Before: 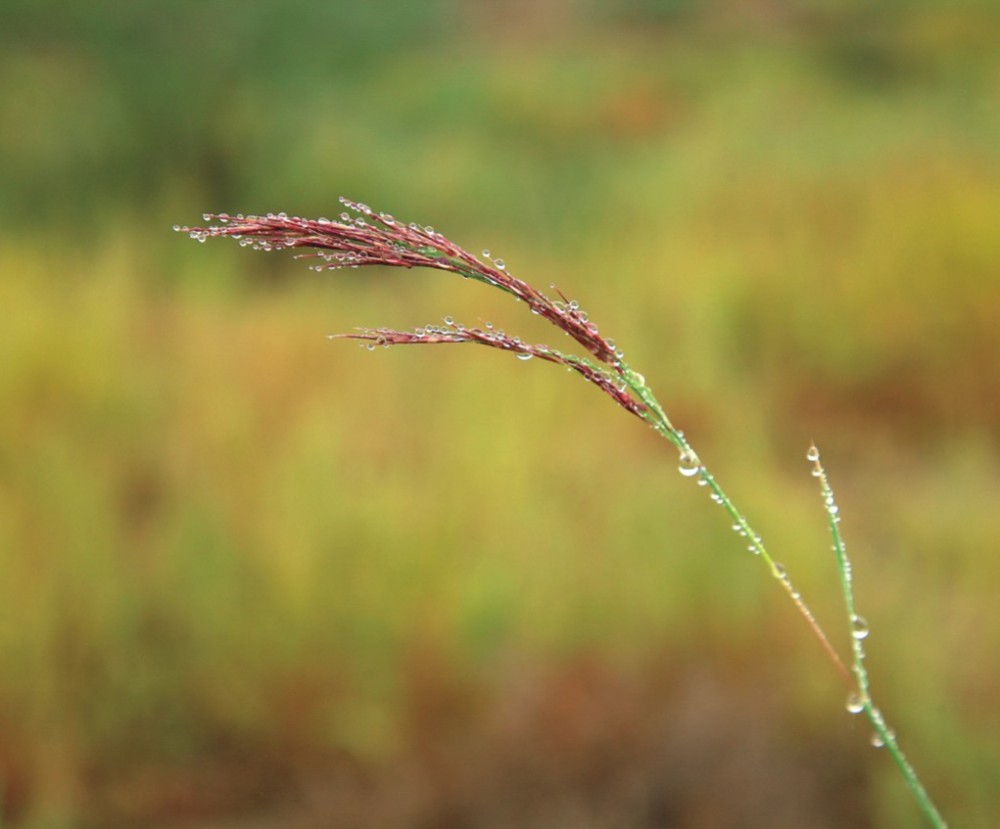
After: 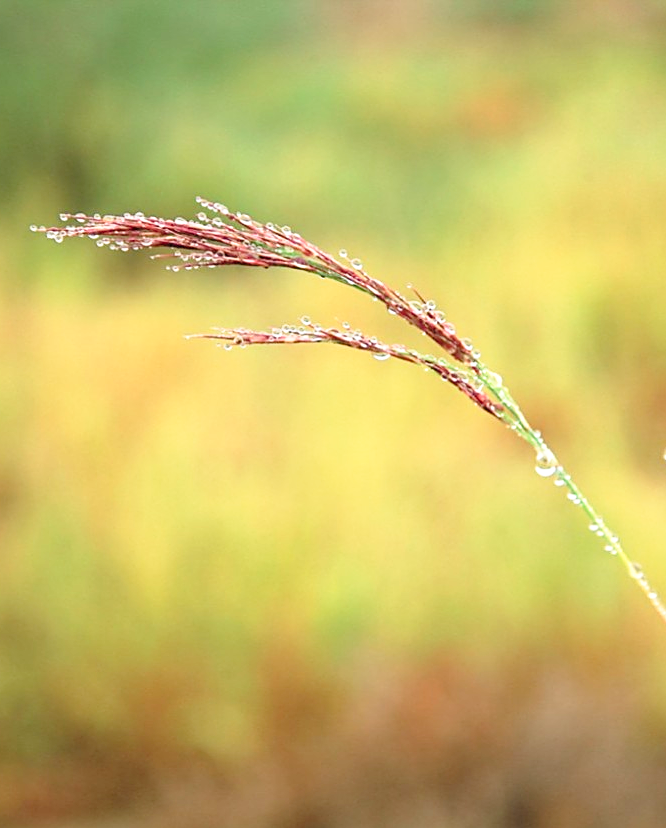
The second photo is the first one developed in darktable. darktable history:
crop and rotate: left 14.38%, right 18.964%
tone equalizer: -8 EV -0.76 EV, -7 EV -0.683 EV, -6 EV -0.608 EV, -5 EV -0.417 EV, -3 EV 0.382 EV, -2 EV 0.6 EV, -1 EV 0.691 EV, +0 EV 0.768 EV
sharpen: on, module defaults
tone curve: curves: ch0 [(0, 0) (0.091, 0.077) (0.389, 0.458) (0.745, 0.82) (0.844, 0.908) (0.909, 0.942) (1, 0.973)]; ch1 [(0, 0) (0.437, 0.404) (0.5, 0.5) (0.529, 0.55) (0.58, 0.6) (0.616, 0.649) (1, 1)]; ch2 [(0, 0) (0.442, 0.415) (0.5, 0.5) (0.535, 0.557) (0.585, 0.62) (1, 1)], preserve colors none
